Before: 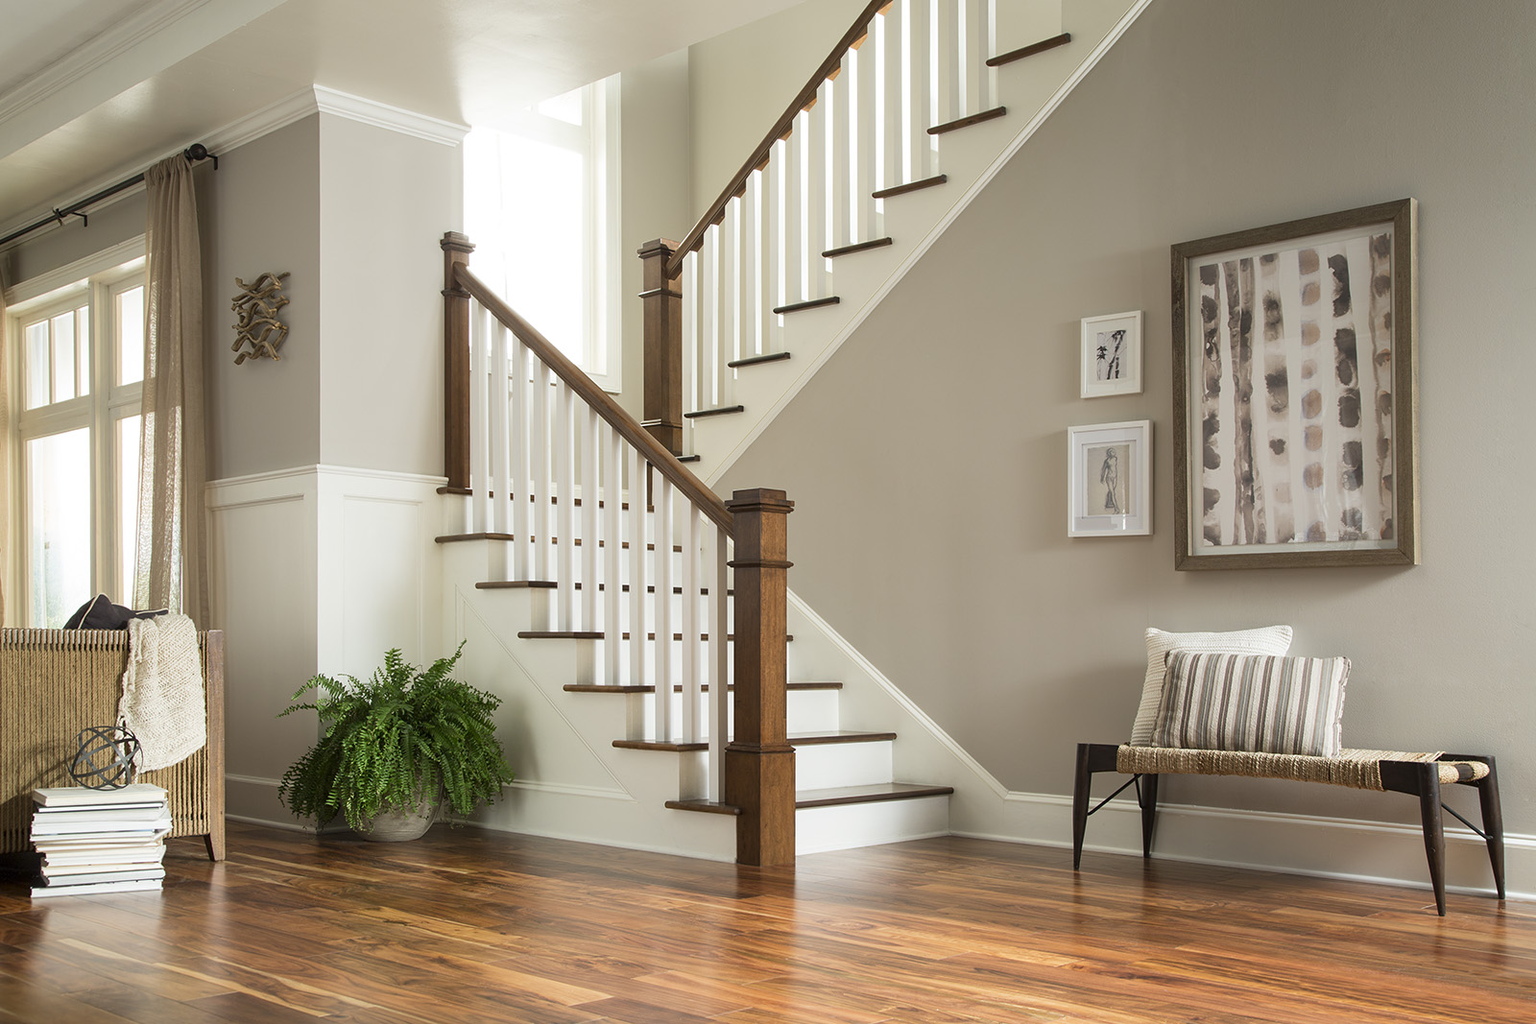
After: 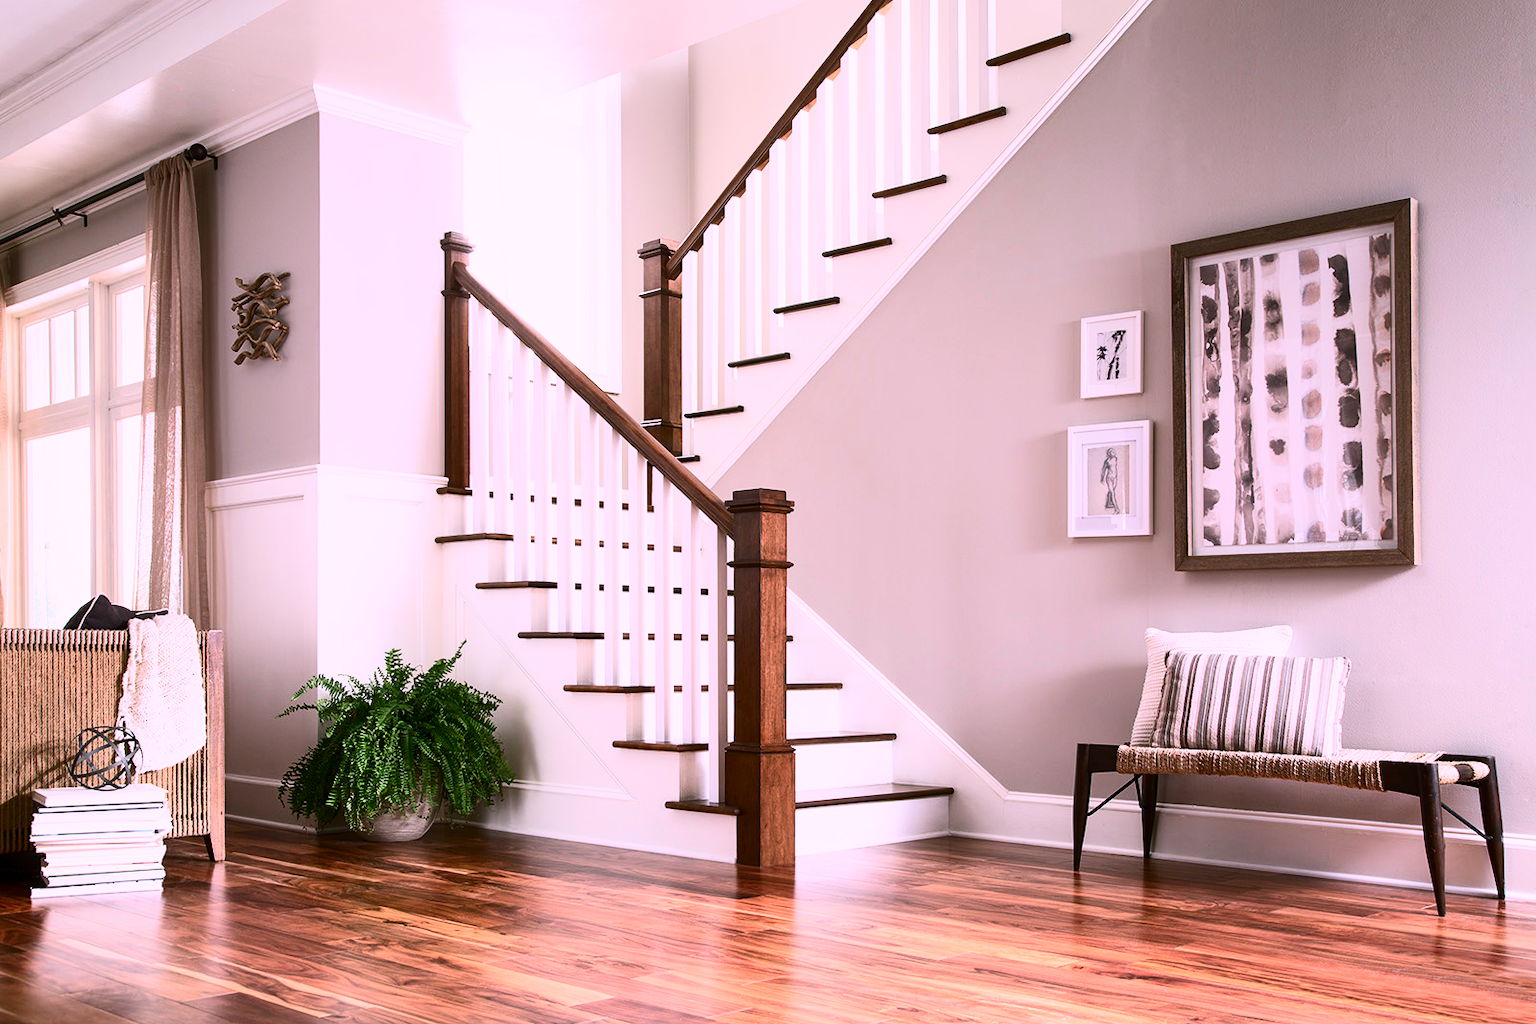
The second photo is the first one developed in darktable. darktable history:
contrast brightness saturation: contrast 0.396, brightness 0.108, saturation 0.206
color correction: highlights a* 15.5, highlights b* -20.22
